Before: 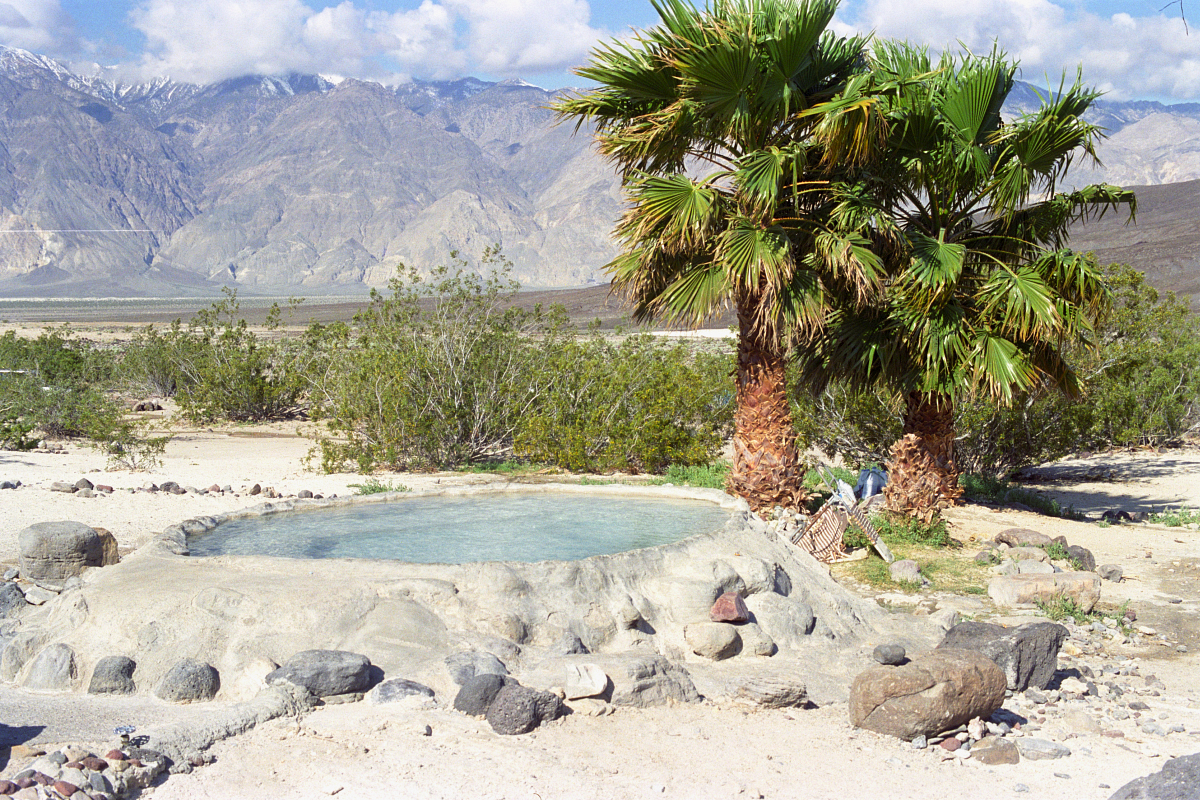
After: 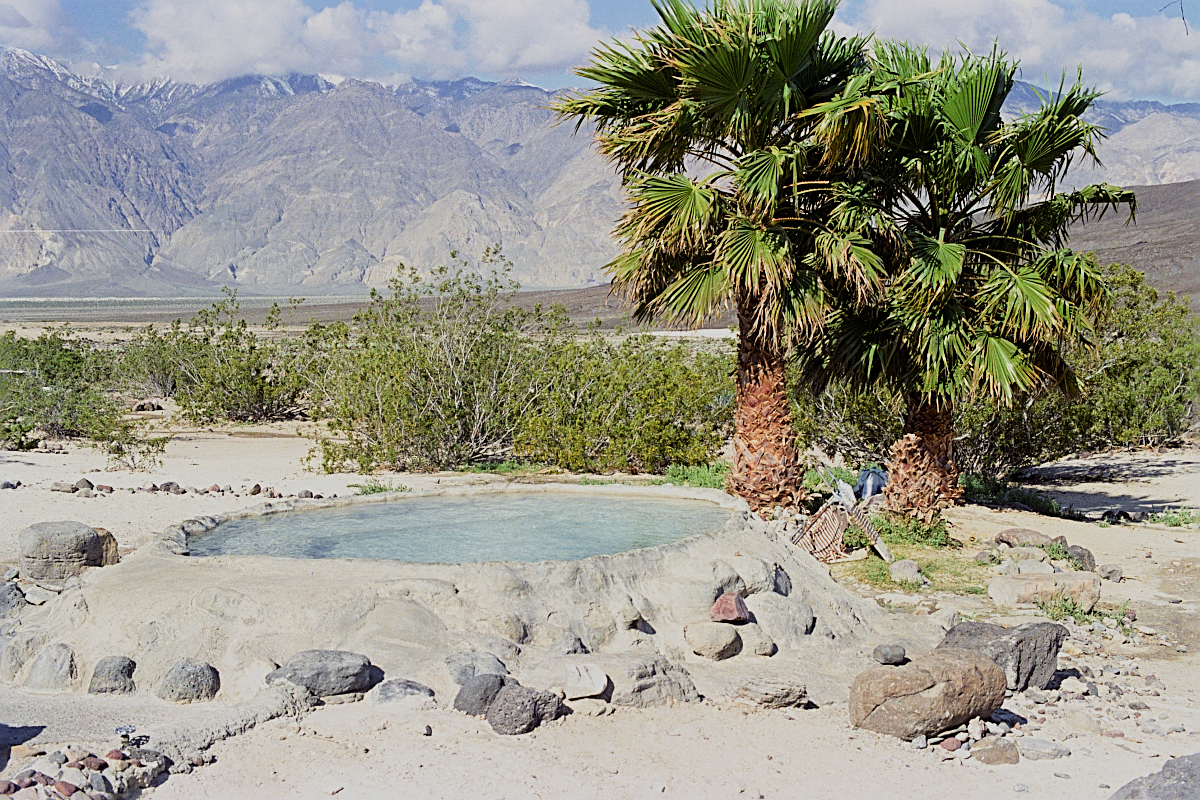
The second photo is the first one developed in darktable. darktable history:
sharpen: radius 2.676, amount 0.669
filmic rgb: black relative exposure -7.65 EV, white relative exposure 4.56 EV, hardness 3.61
